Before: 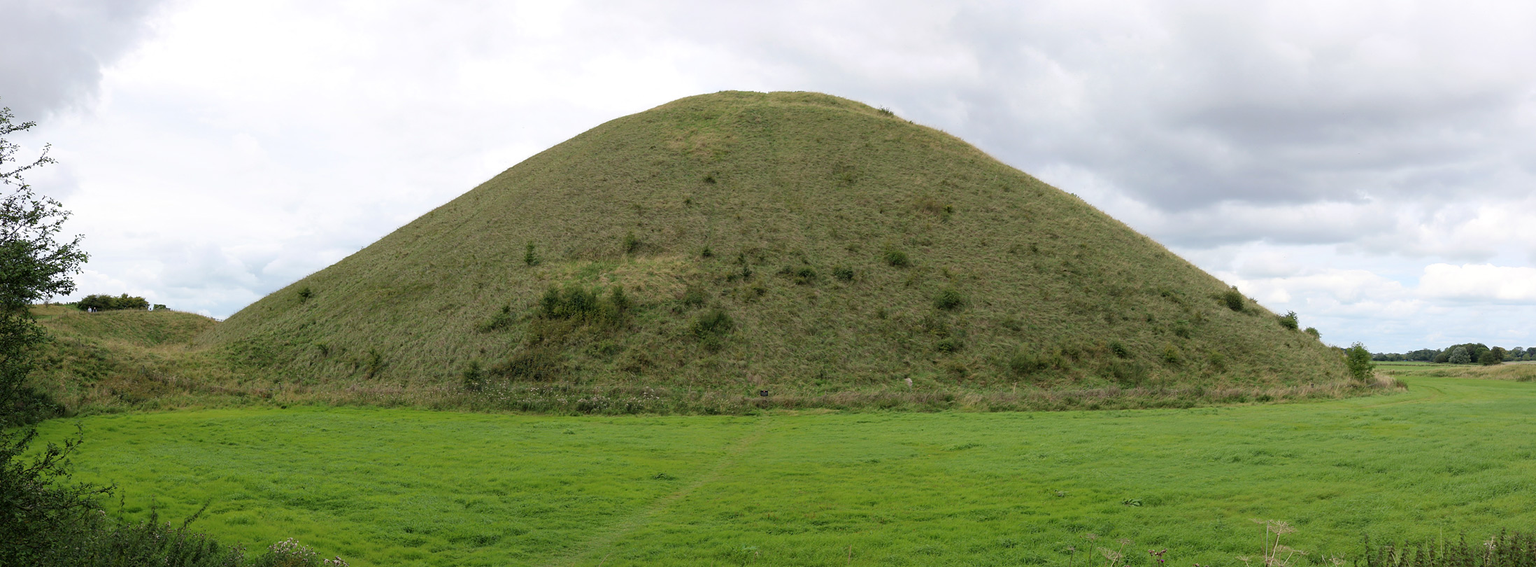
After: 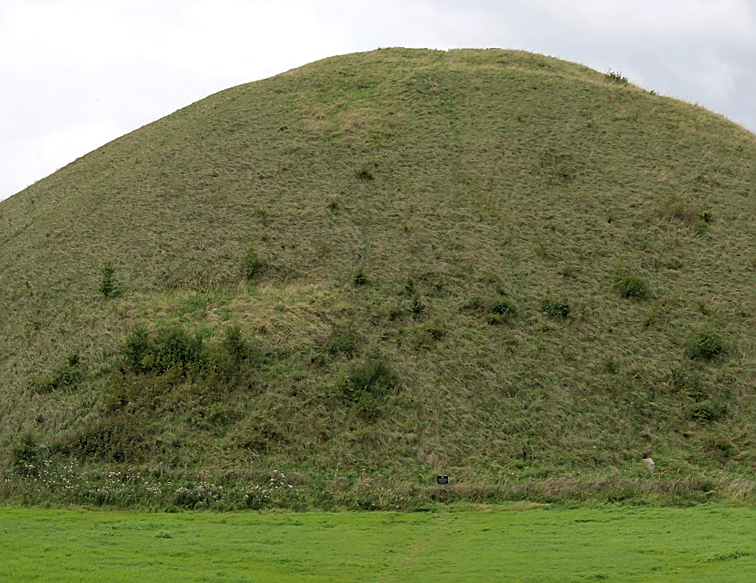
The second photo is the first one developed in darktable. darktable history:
crop and rotate: left 29.627%, top 10.227%, right 35.932%, bottom 17.787%
sharpen: on, module defaults
exposure: compensate highlight preservation false
